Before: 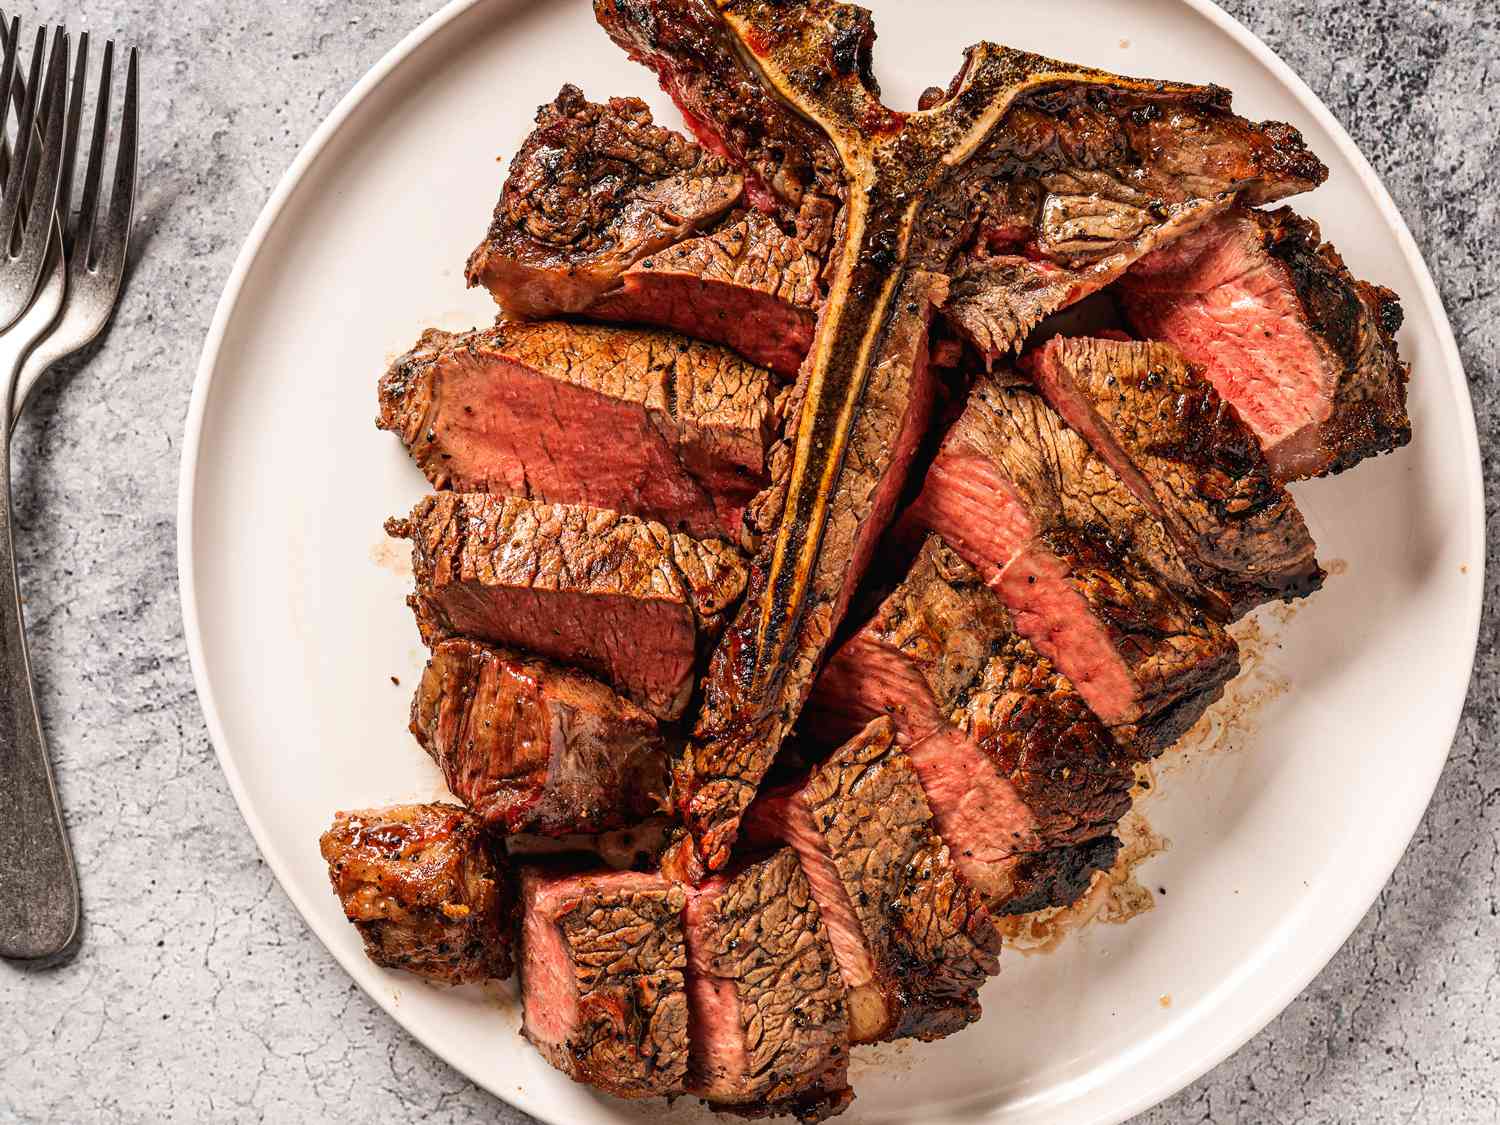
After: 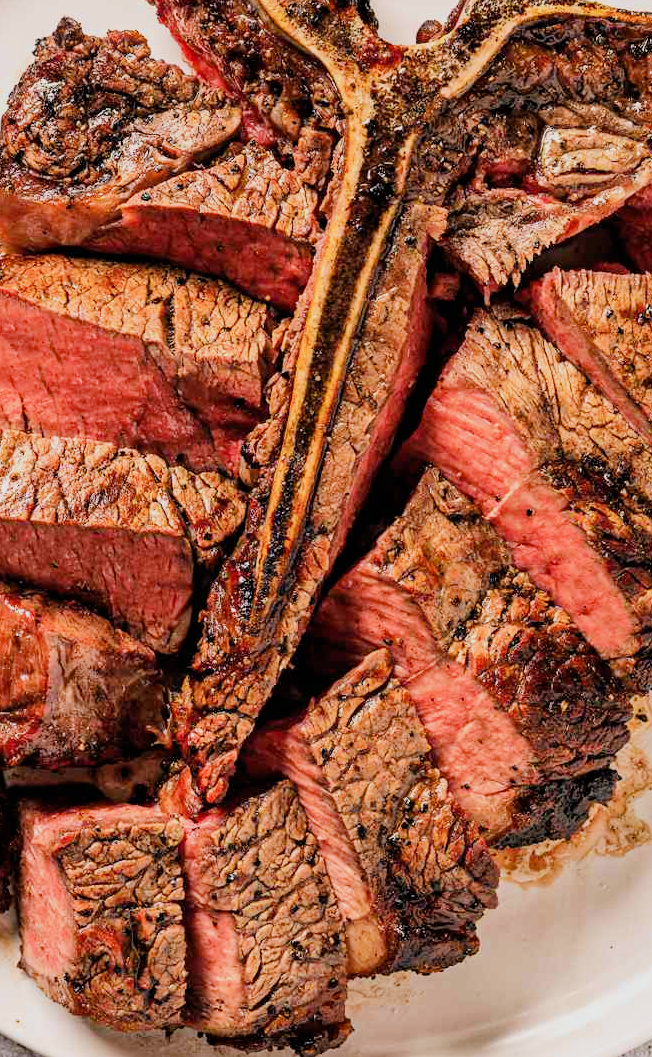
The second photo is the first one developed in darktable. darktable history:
crop: left 33.525%, top 6.04%, right 22.987%
haze removal: compatibility mode true, adaptive false
filmic rgb: black relative exposure -7.46 EV, white relative exposure 4.87 EV, threshold 3.01 EV, hardness 3.4, enable highlight reconstruction true
exposure: black level correction 0, exposure 0.686 EV, compensate highlight preservation false
